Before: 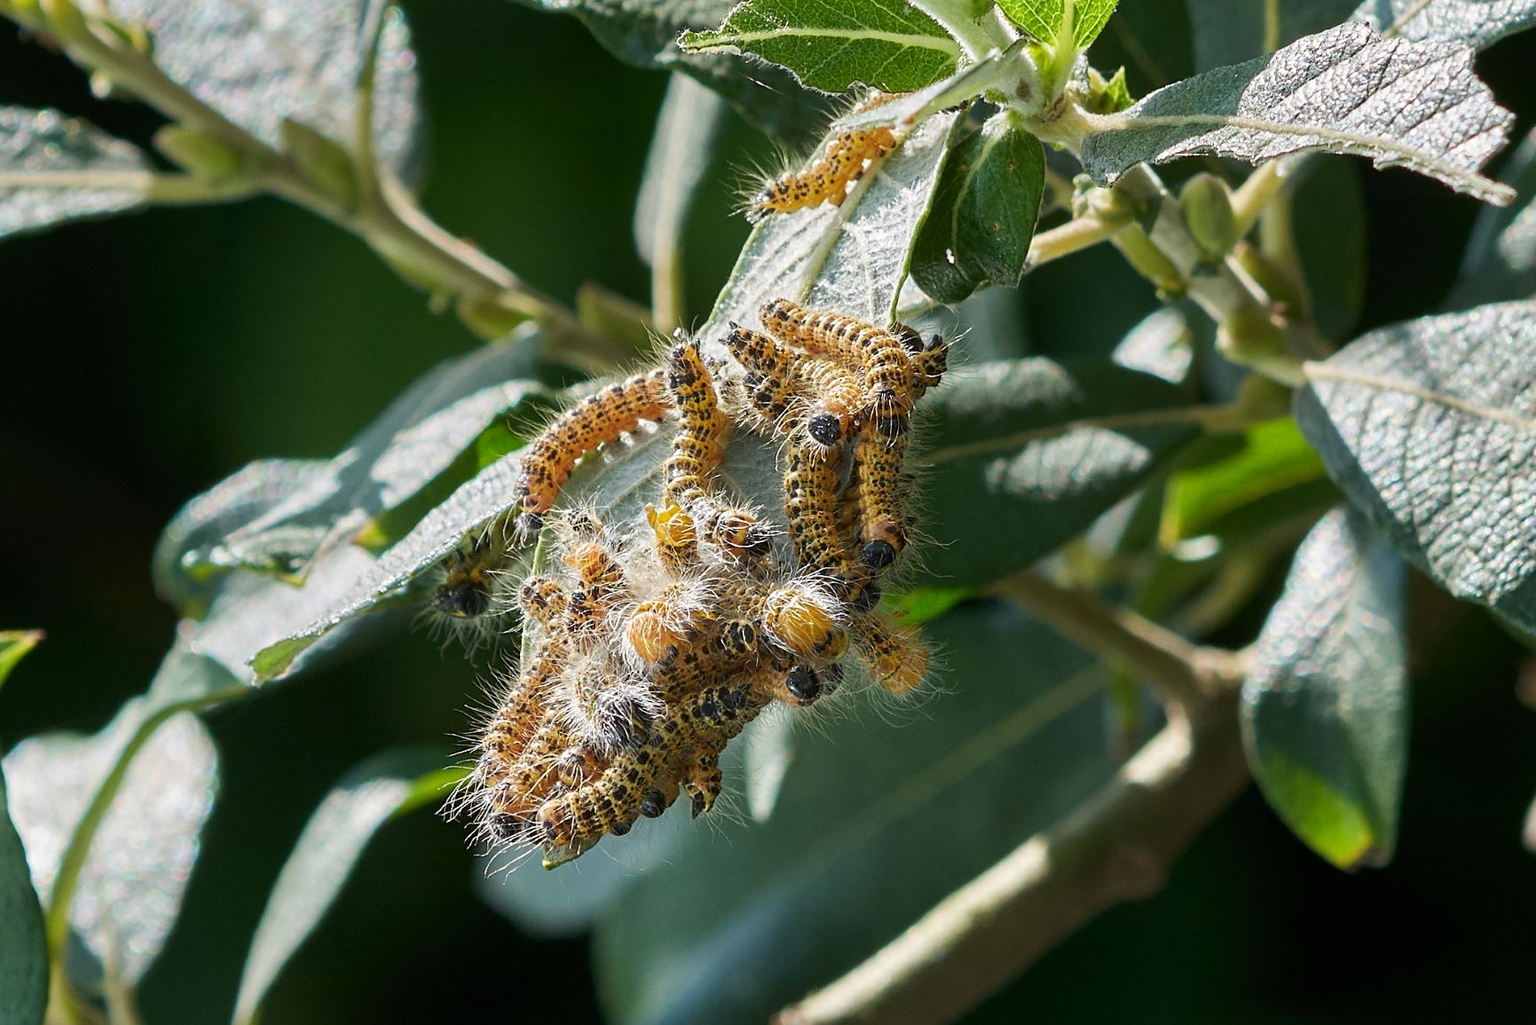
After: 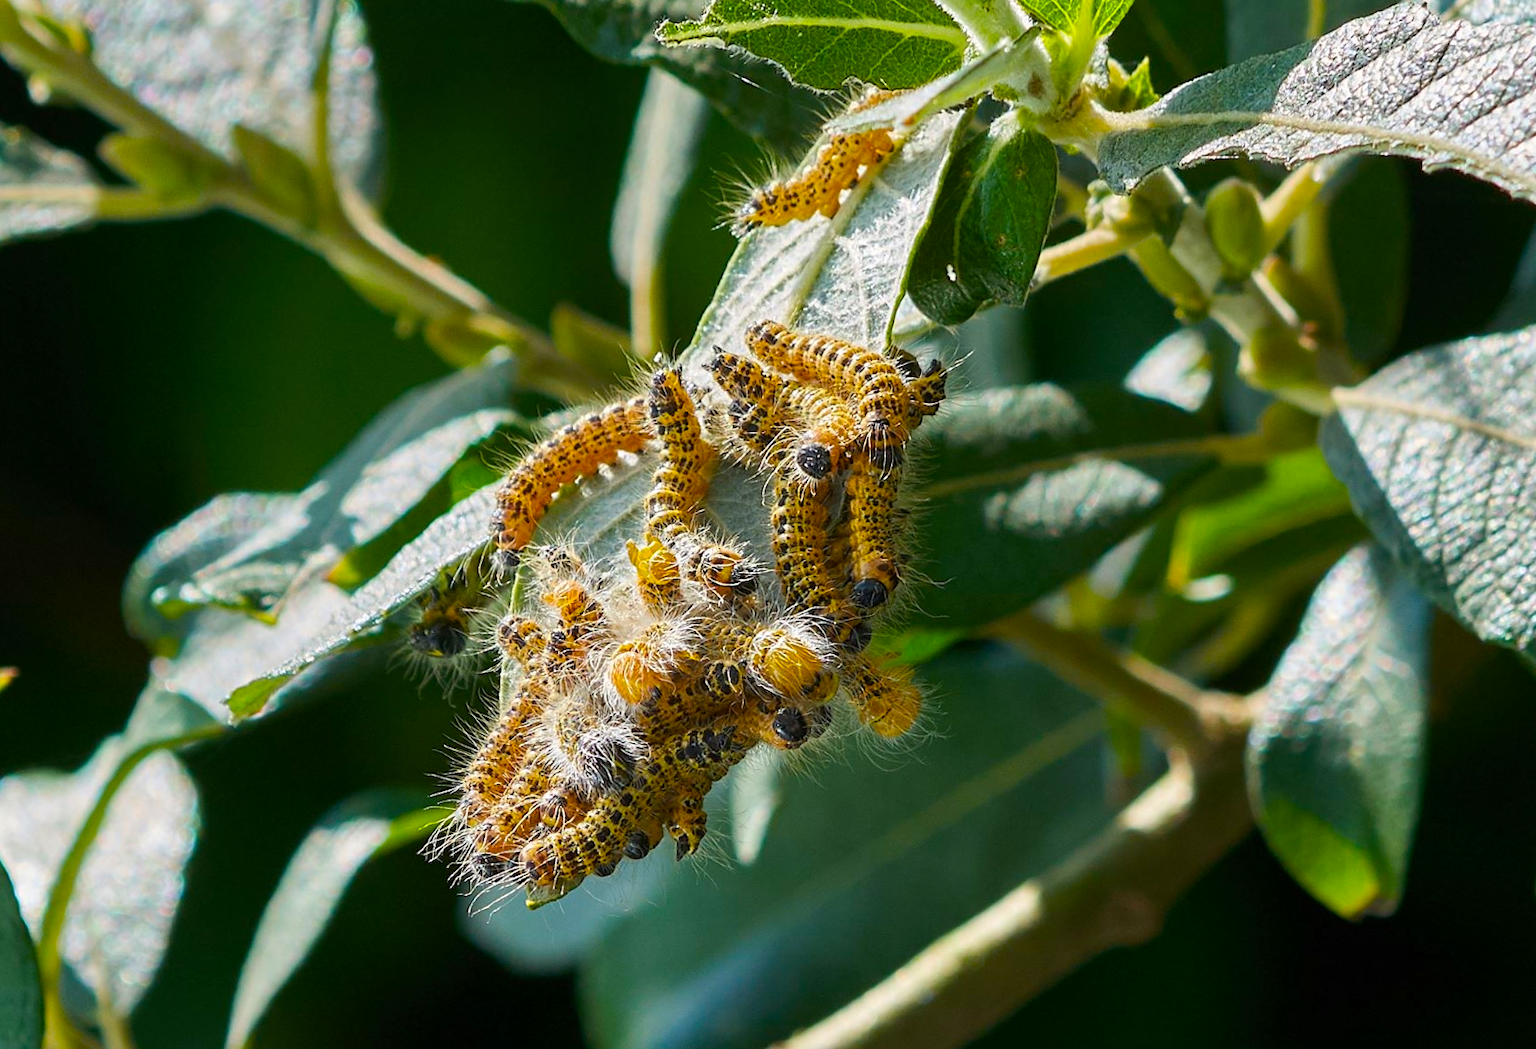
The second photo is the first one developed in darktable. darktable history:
color balance rgb: linear chroma grading › global chroma 15%, perceptual saturation grading › global saturation 30%
rotate and perspective: rotation 0.074°, lens shift (vertical) 0.096, lens shift (horizontal) -0.041, crop left 0.043, crop right 0.952, crop top 0.024, crop bottom 0.979
